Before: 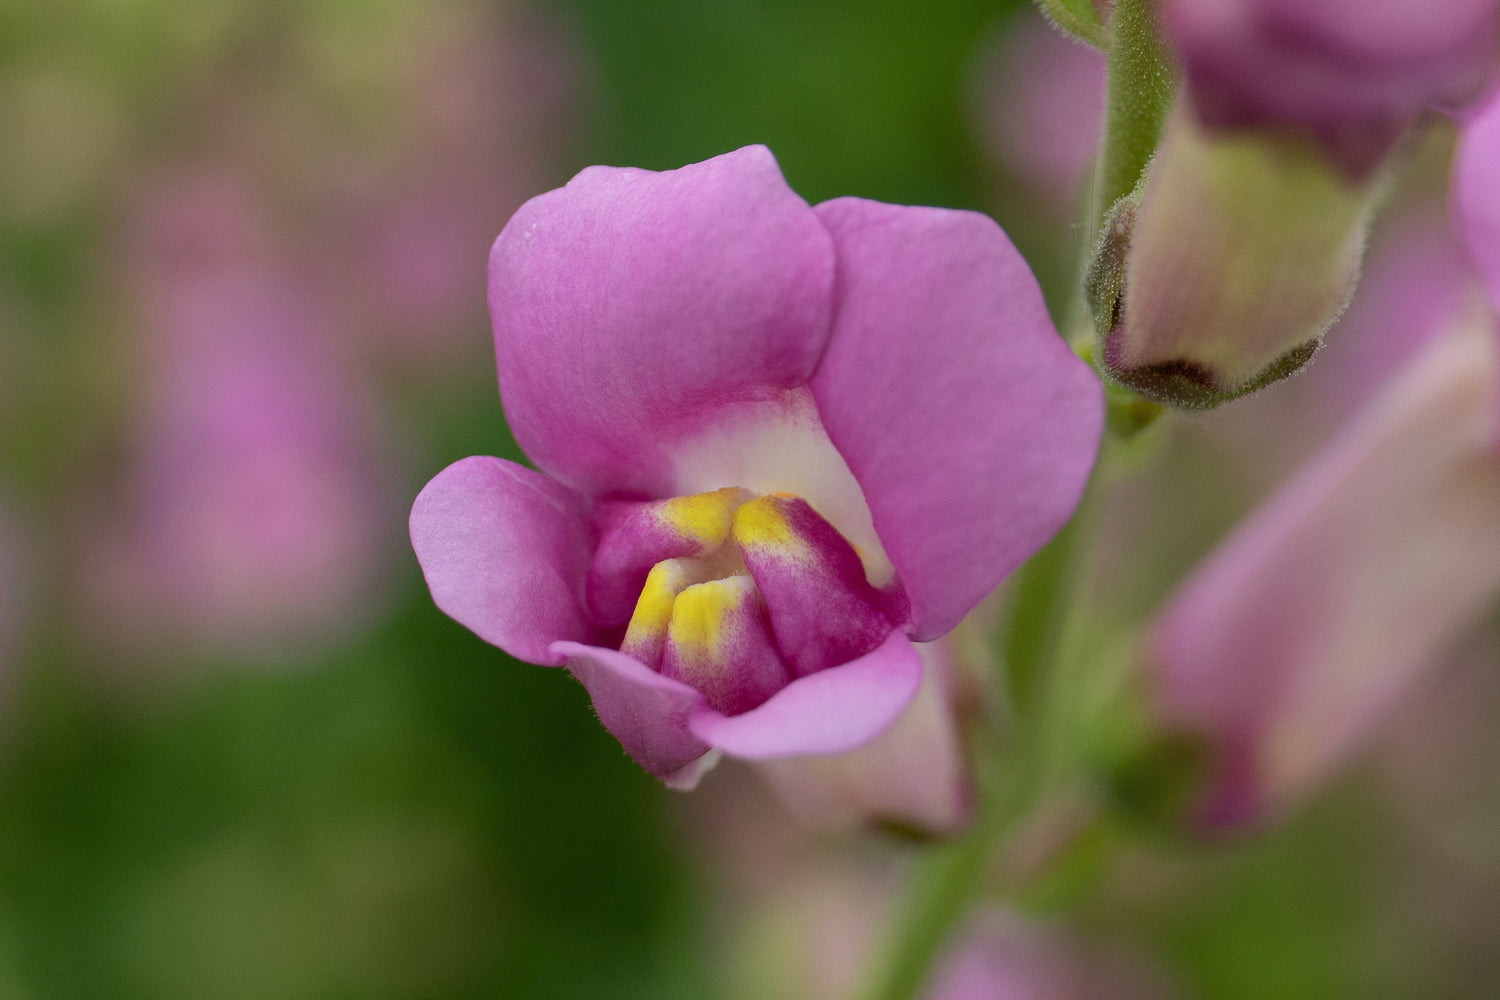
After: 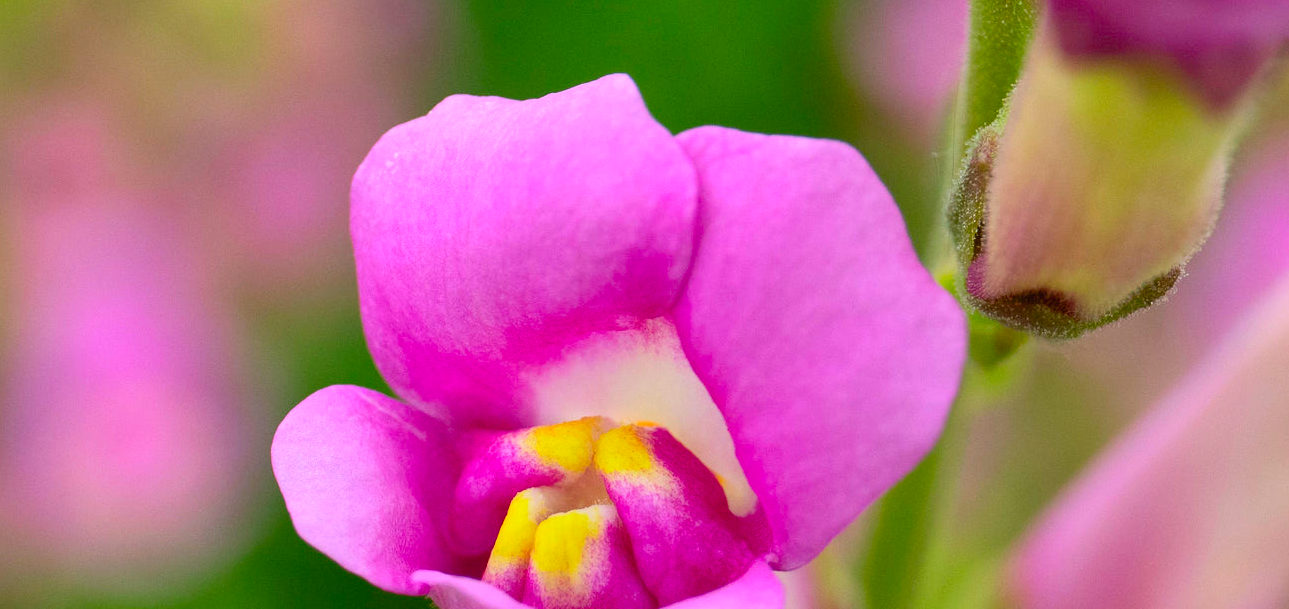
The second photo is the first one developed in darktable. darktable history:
crop and rotate: left 9.237%, top 7.139%, right 4.806%, bottom 31.943%
contrast brightness saturation: contrast 0.199, brightness 0.201, saturation 0.809
